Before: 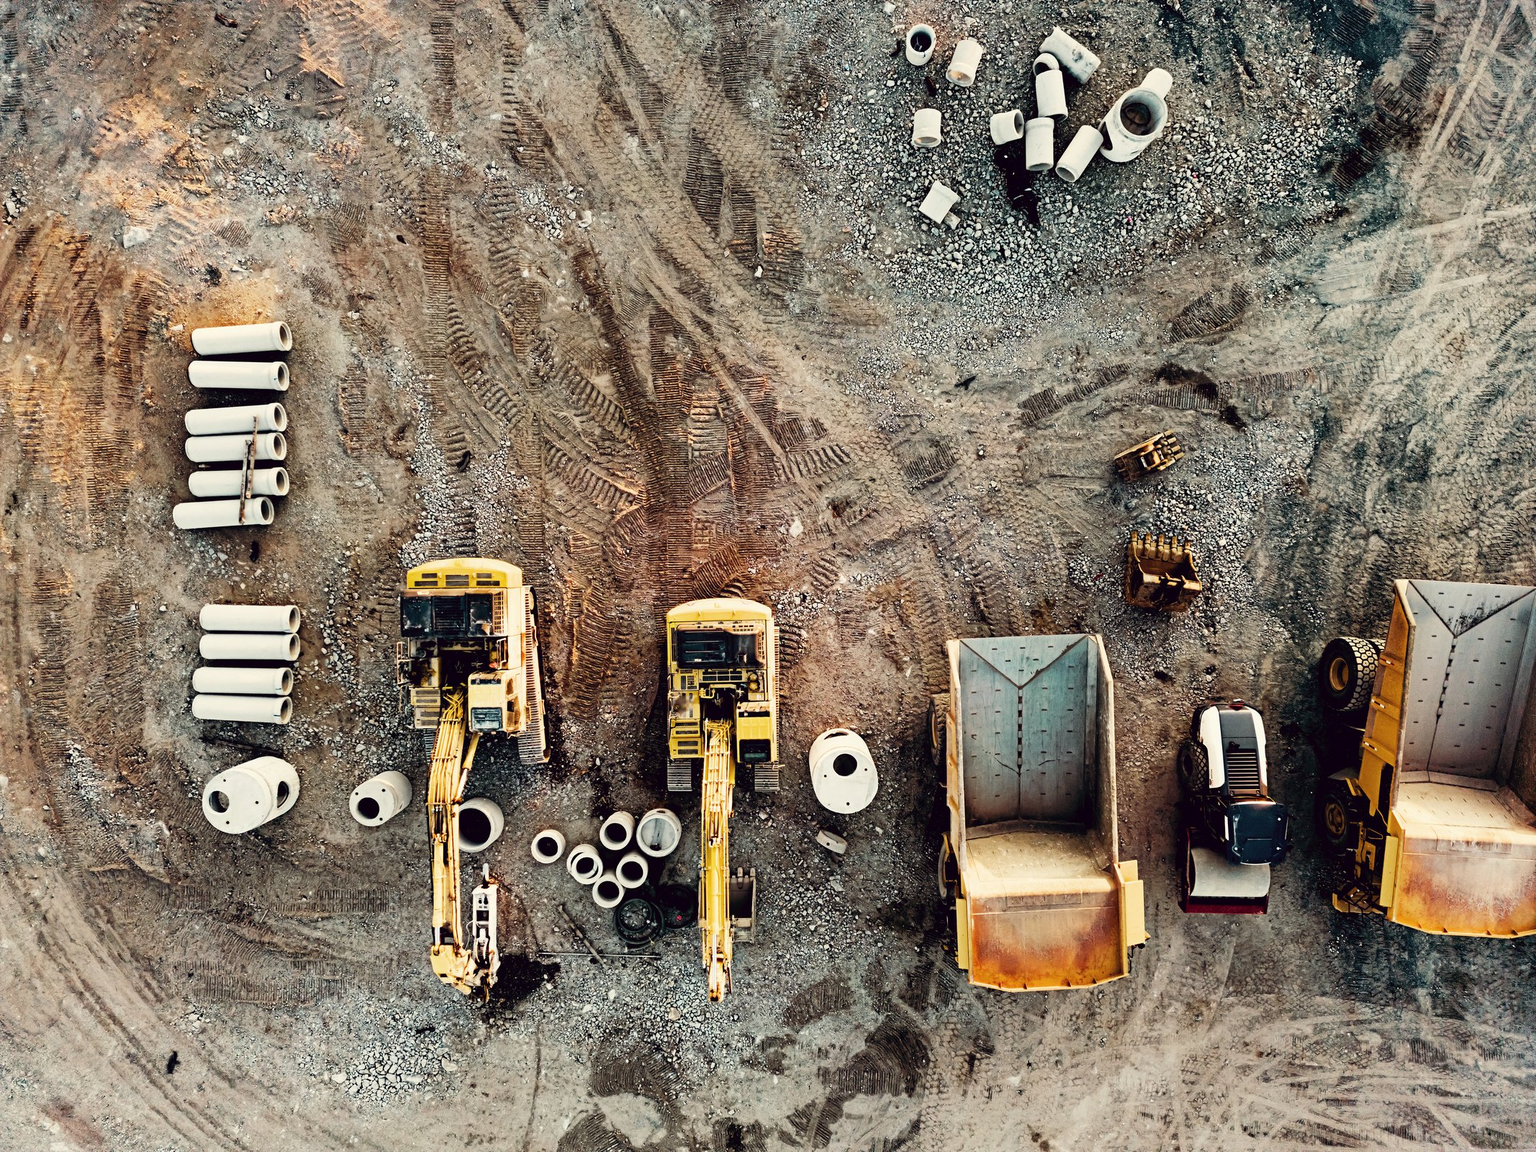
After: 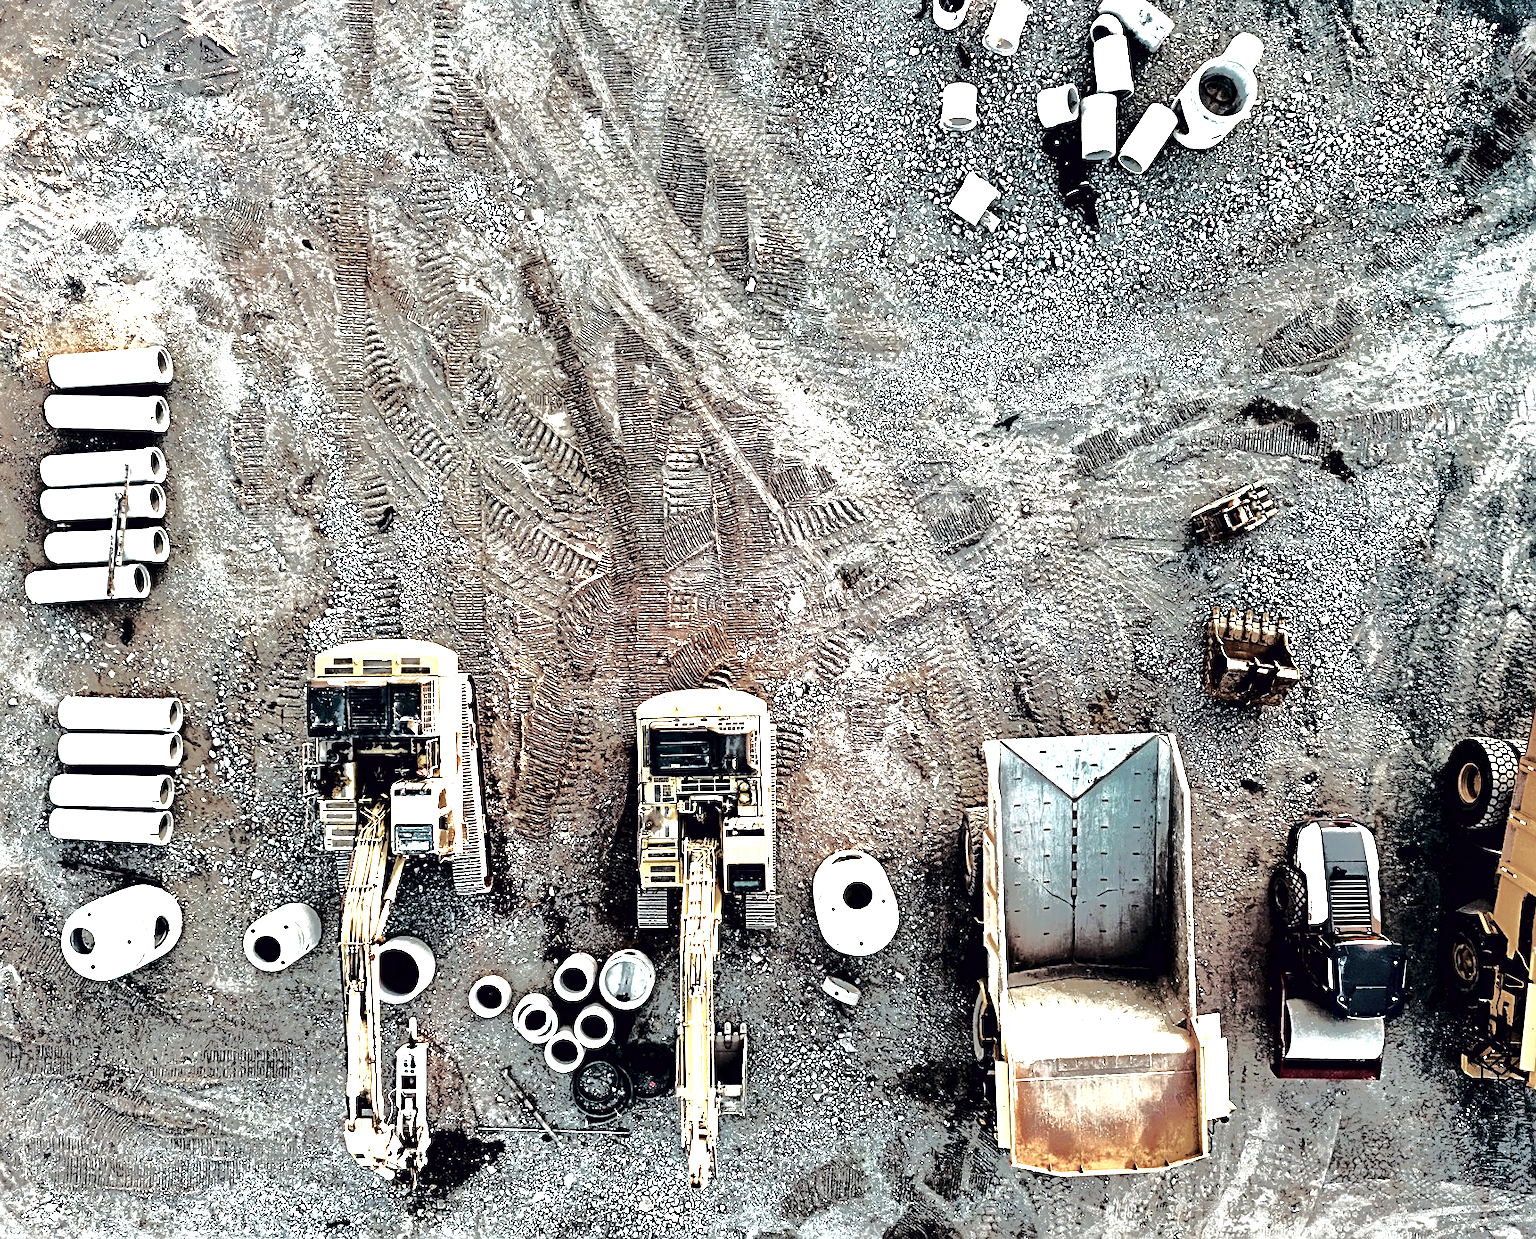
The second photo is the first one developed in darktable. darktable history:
exposure: black level correction 0, exposure 1 EV, compensate highlight preservation false
local contrast: mode bilateral grid, contrast 24, coarseness 48, detail 151%, midtone range 0.2
color correction: highlights b* -0.042, saturation 0.497
crop: left 9.954%, top 3.632%, right 9.291%, bottom 9.432%
sharpen: on, module defaults
tone equalizer: -8 EV -0.489 EV, -7 EV -0.315 EV, -6 EV -0.116 EV, -5 EV 0.373 EV, -4 EV 0.98 EV, -3 EV 0.809 EV, -2 EV -0.007 EV, -1 EV 0.126 EV, +0 EV -0.027 EV, edges refinement/feathering 500, mask exposure compensation -1.57 EV, preserve details no
contrast brightness saturation: contrast 0.069, brightness -0.155, saturation 0.106
color calibration: illuminant F (fluorescent), F source F9 (Cool White Deluxe 4150 K) – high CRI, x 0.374, y 0.373, temperature 4156.39 K
